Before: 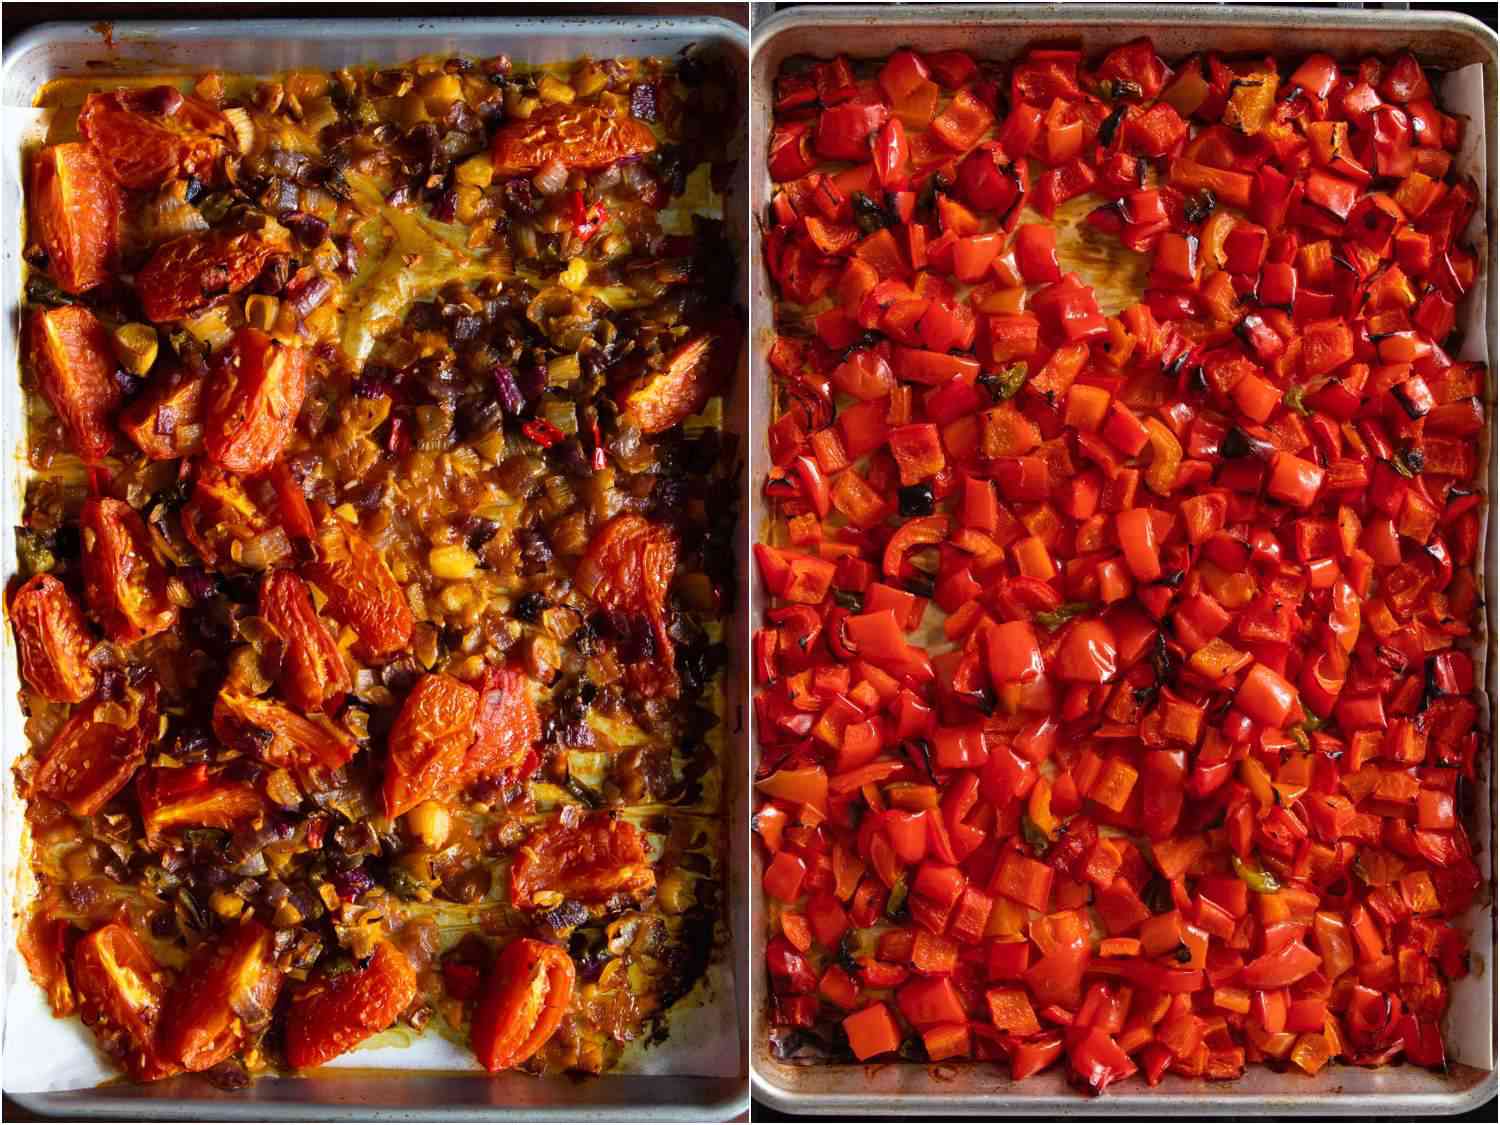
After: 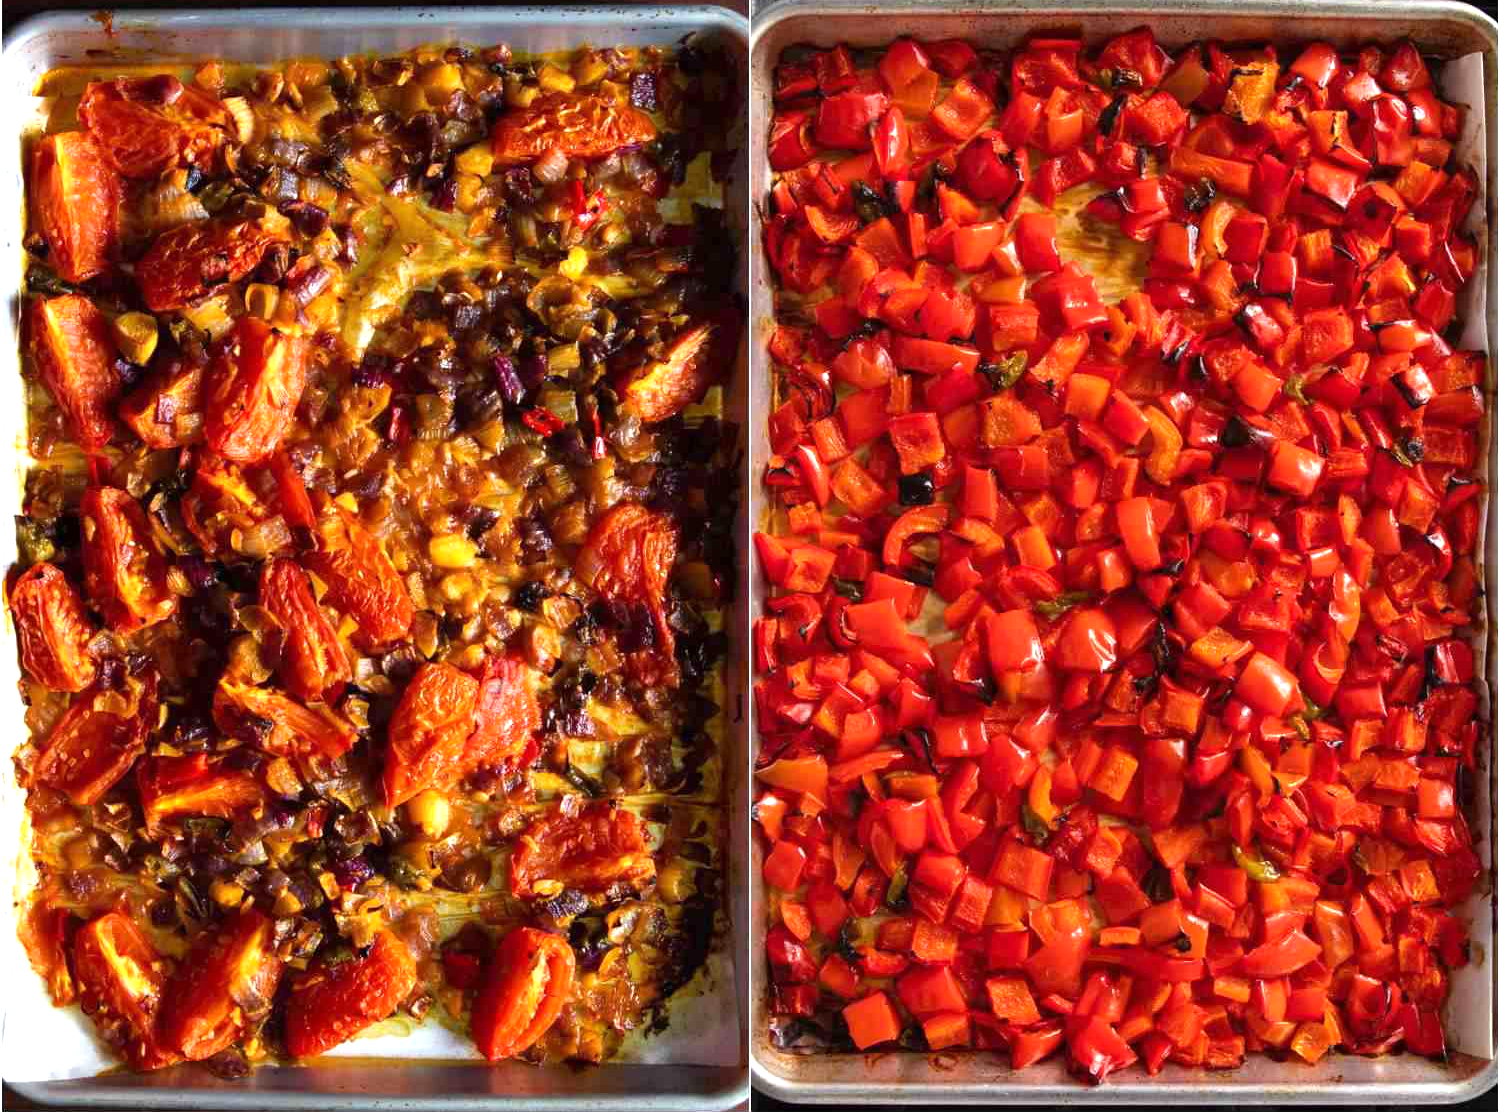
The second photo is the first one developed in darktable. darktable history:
crop: top 1.049%, right 0.001%
exposure: exposure 0.564 EV, compensate highlight preservation false
